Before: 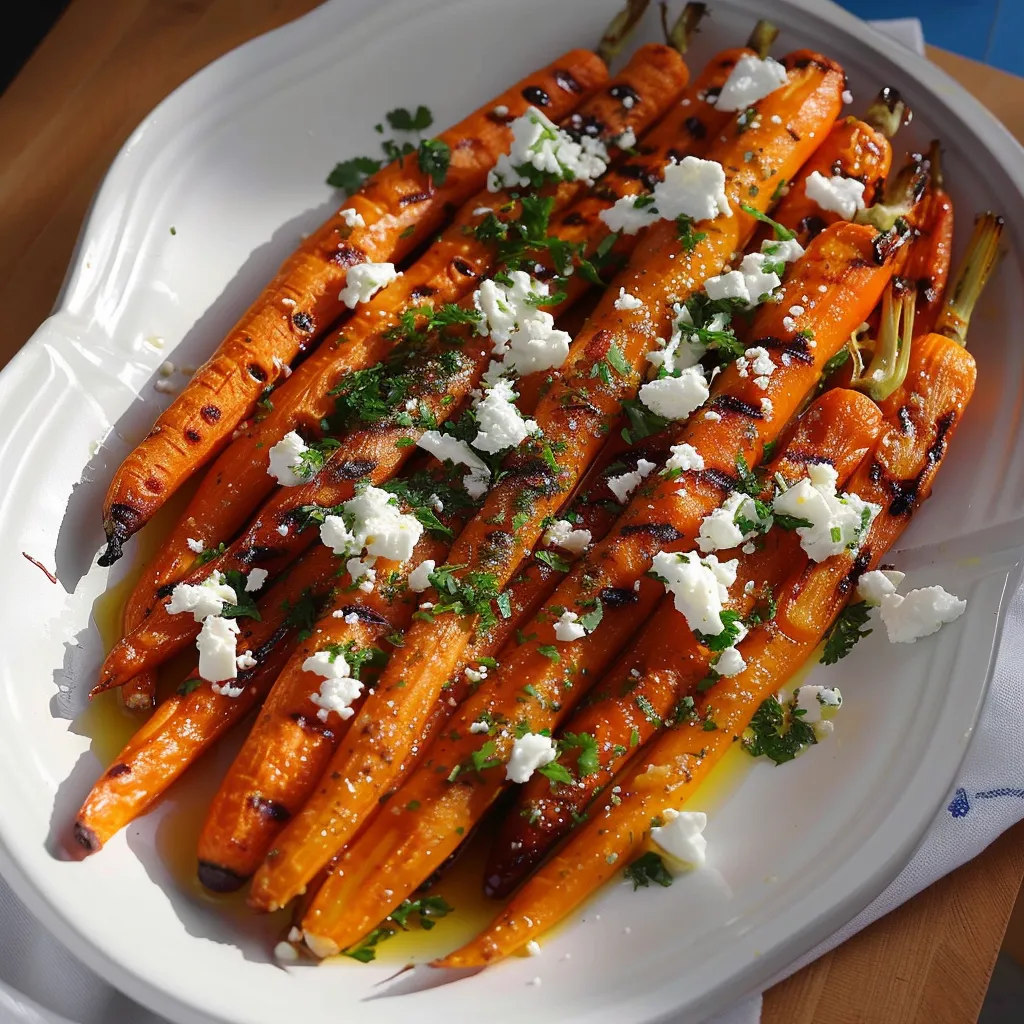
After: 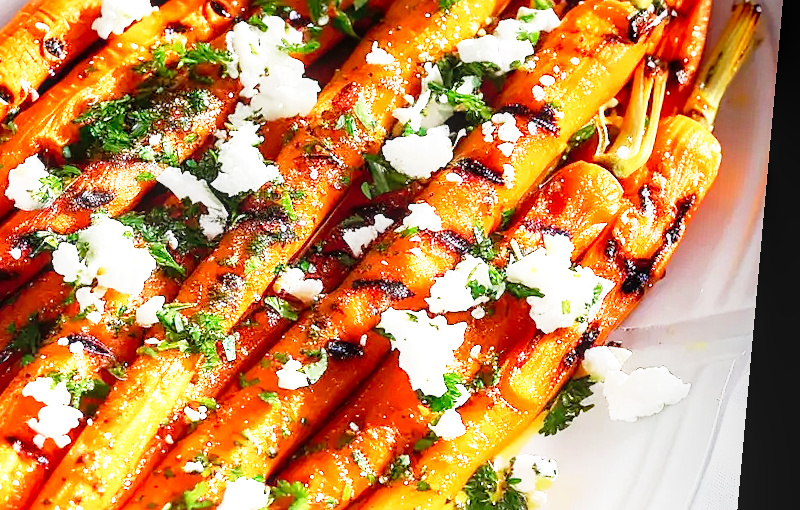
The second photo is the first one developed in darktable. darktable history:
sharpen: radius 1.272, amount 0.305, threshold 0
local contrast: on, module defaults
rotate and perspective: rotation 5.12°, automatic cropping off
base curve: curves: ch0 [(0, 0) (0.012, 0.01) (0.073, 0.168) (0.31, 0.711) (0.645, 0.957) (1, 1)], preserve colors none
graduated density: on, module defaults
crop and rotate: left 27.938%, top 27.046%, bottom 27.046%
exposure: black level correction 0, exposure 1.2 EV, compensate exposure bias true, compensate highlight preservation false
